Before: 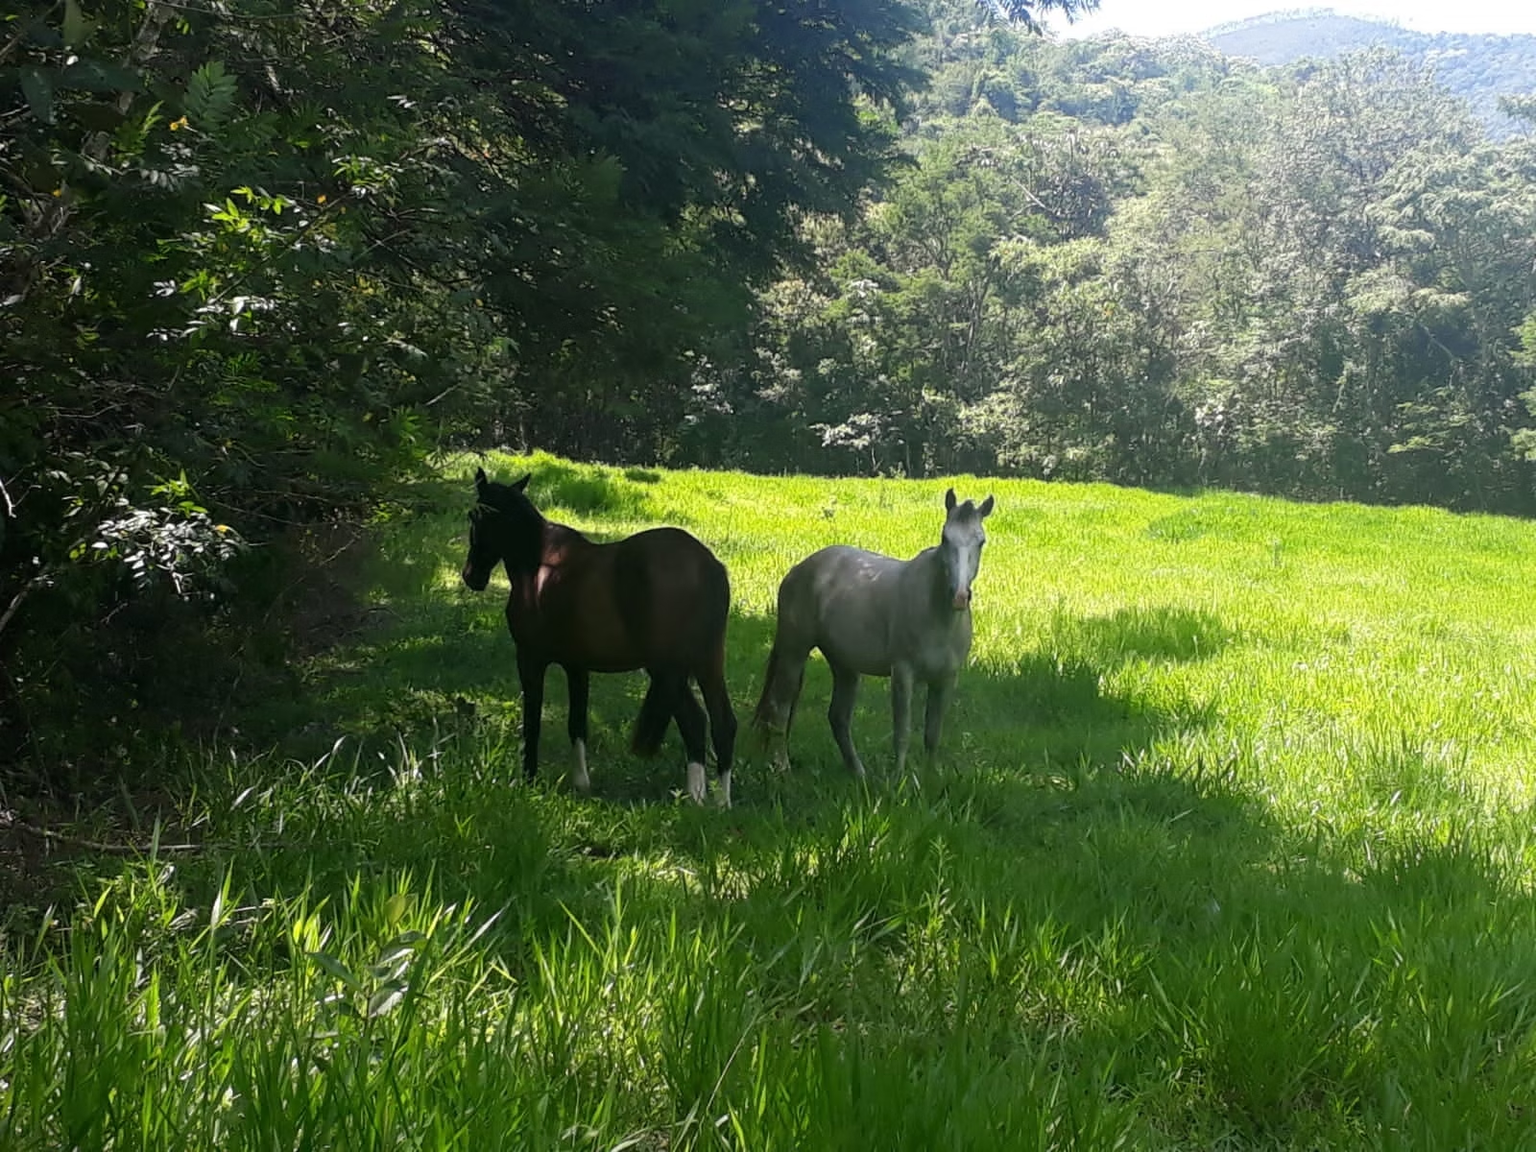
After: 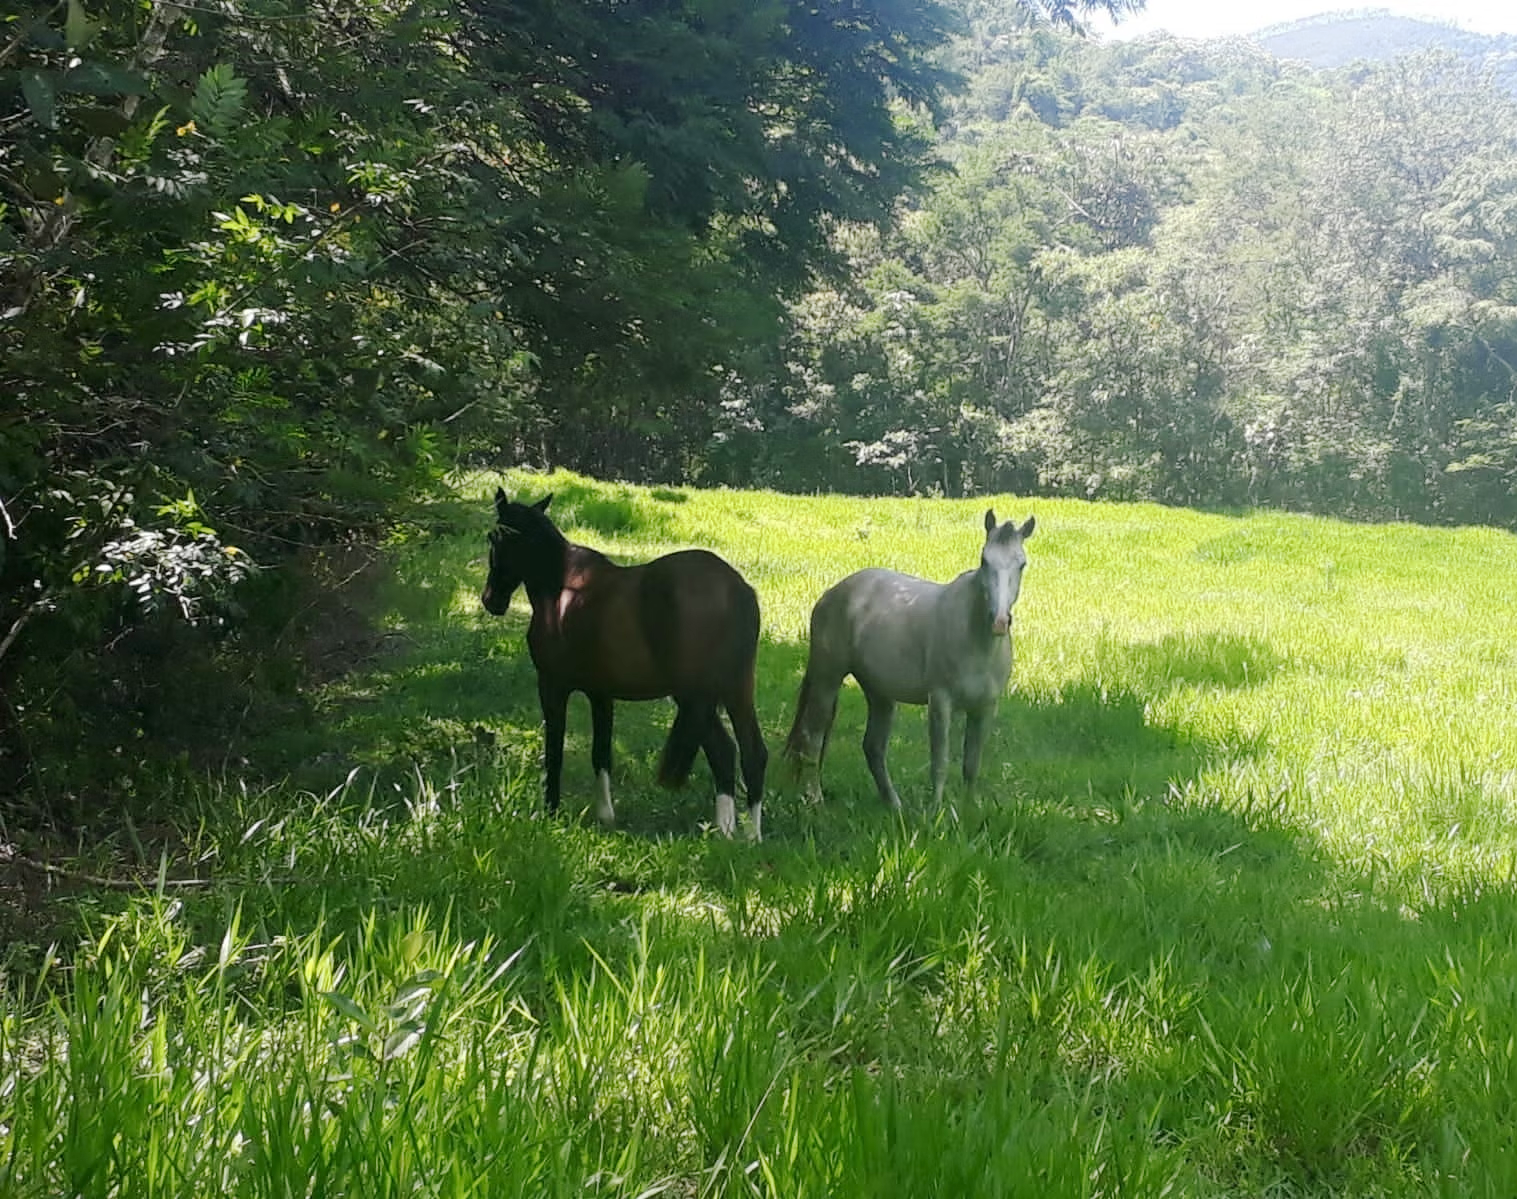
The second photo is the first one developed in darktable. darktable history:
crop and rotate: right 5.167%
base curve: curves: ch0 [(0, 0) (0.158, 0.273) (0.879, 0.895) (1, 1)], preserve colors none
